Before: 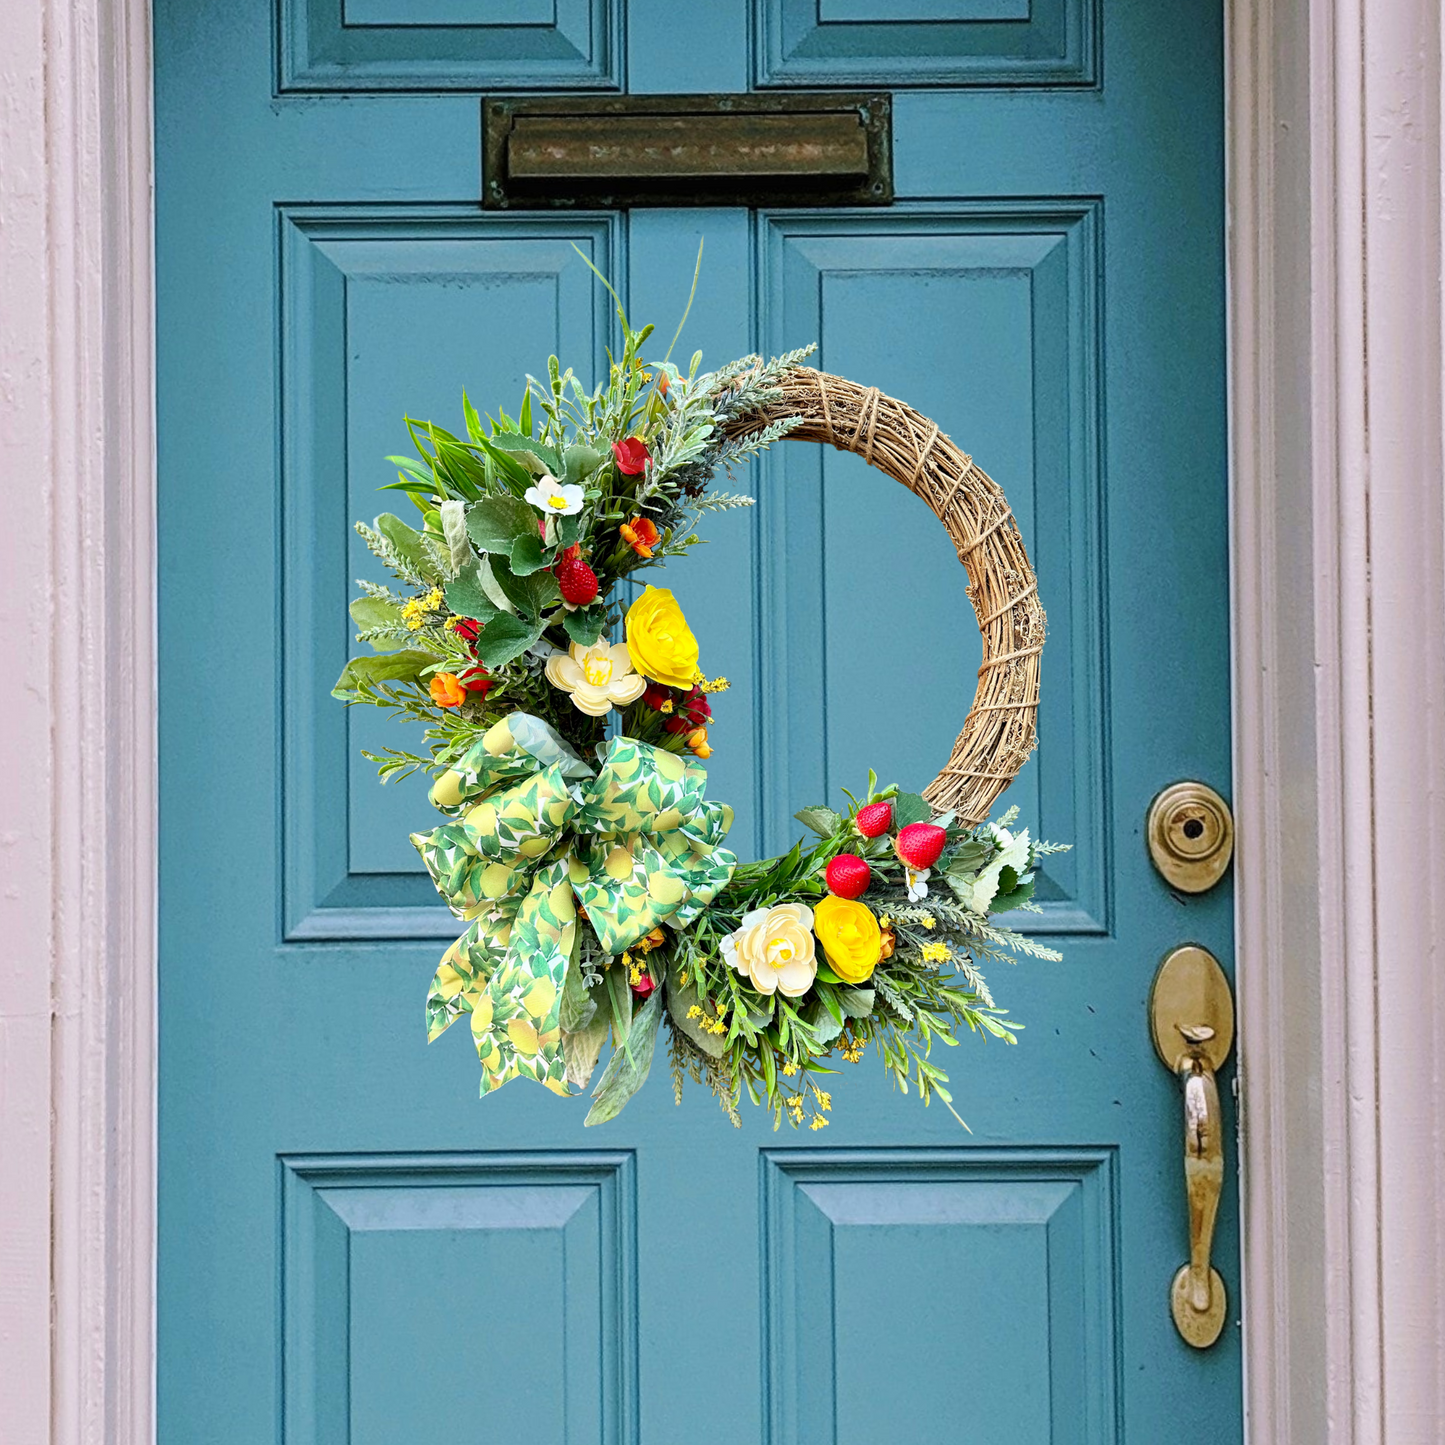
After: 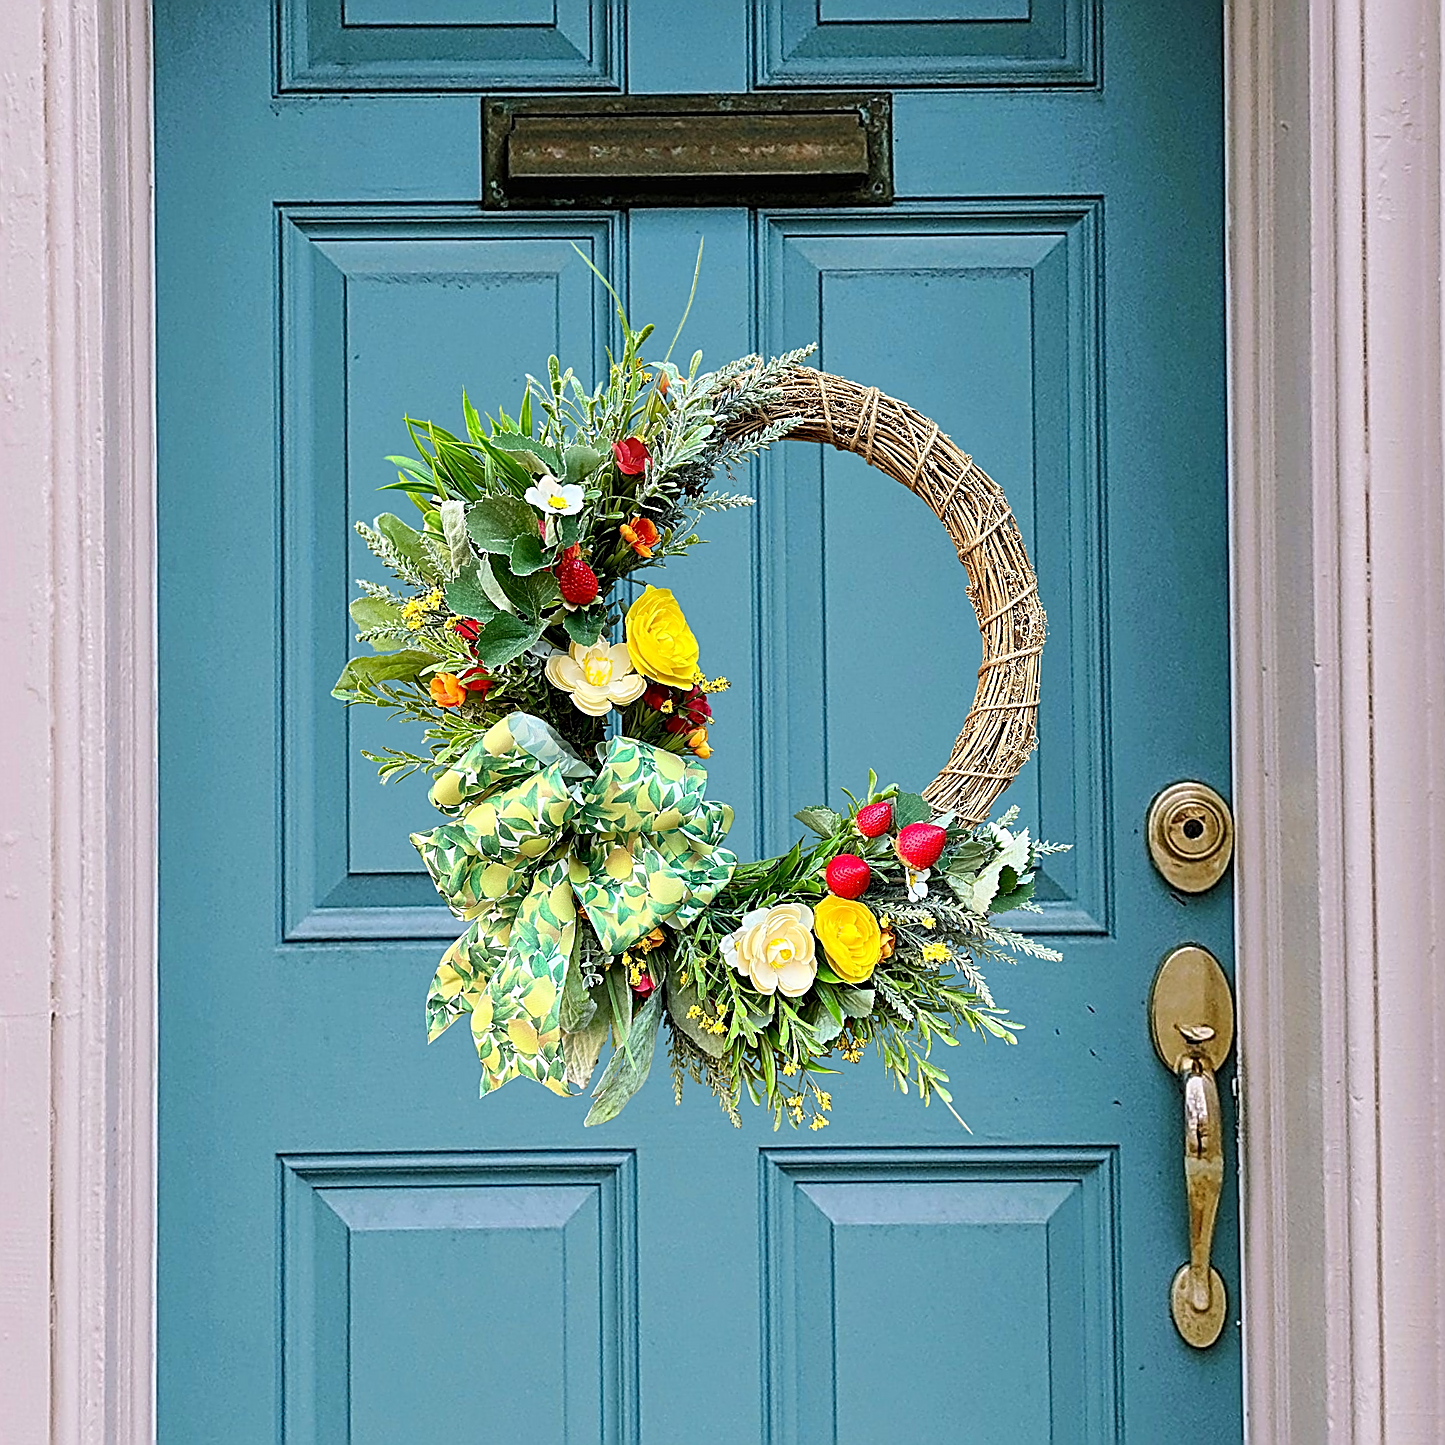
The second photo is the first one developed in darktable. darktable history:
sharpen: radius 1.722, amount 1.28
